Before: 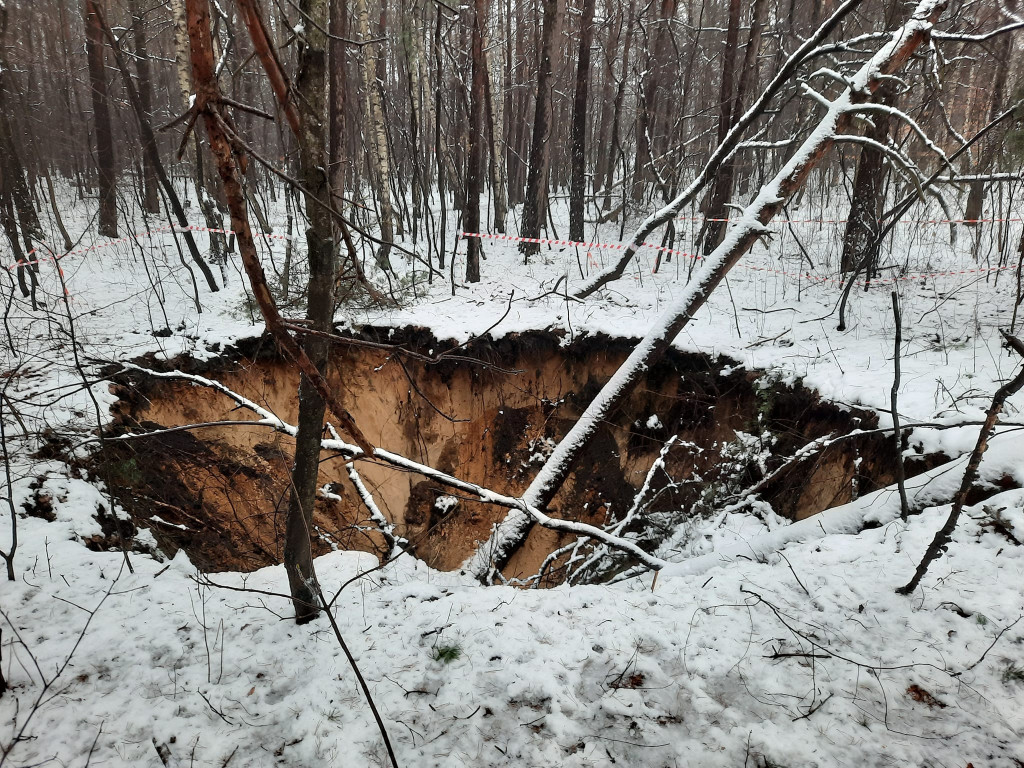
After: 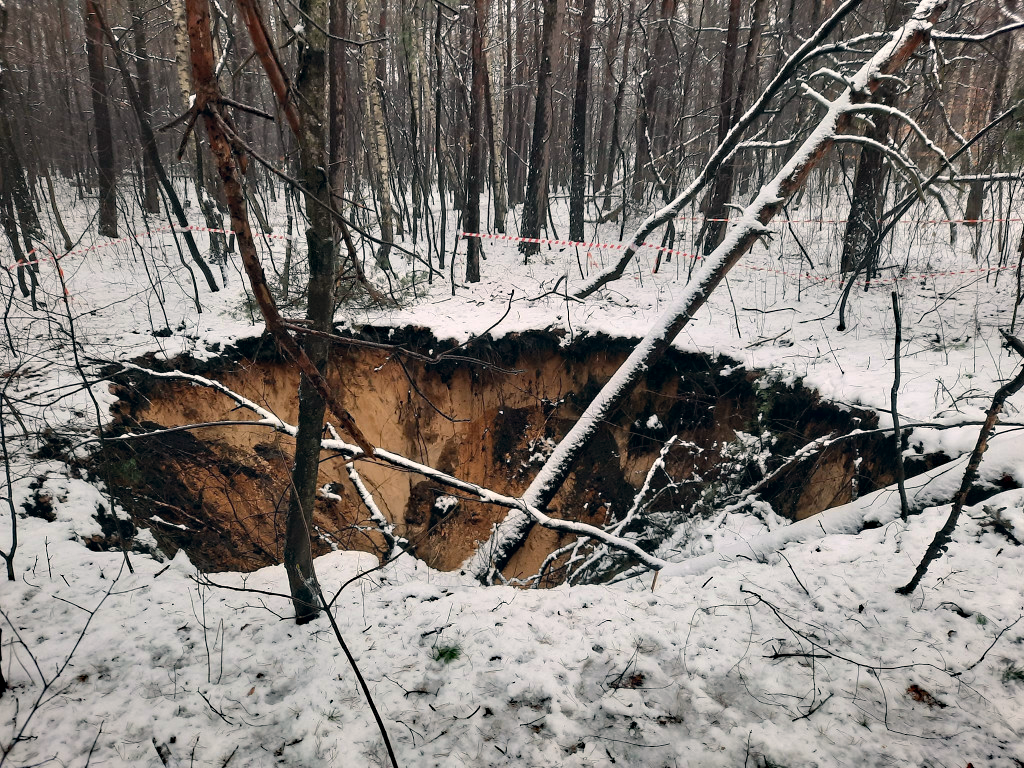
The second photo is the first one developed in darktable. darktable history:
haze removal: compatibility mode true, adaptive false
color correction: highlights a* 5.4, highlights b* 5.3, shadows a* -4.55, shadows b* -5.02
